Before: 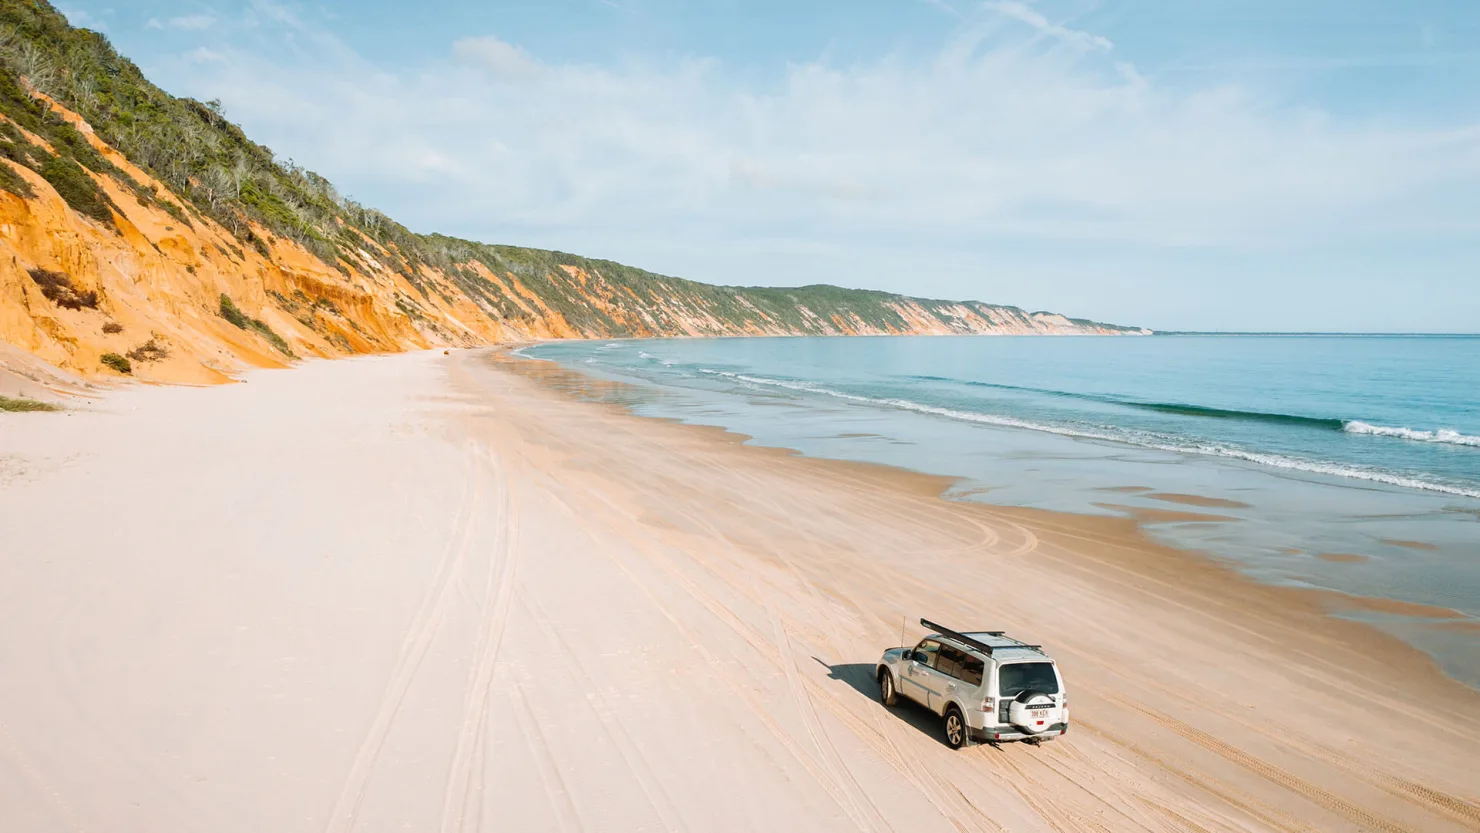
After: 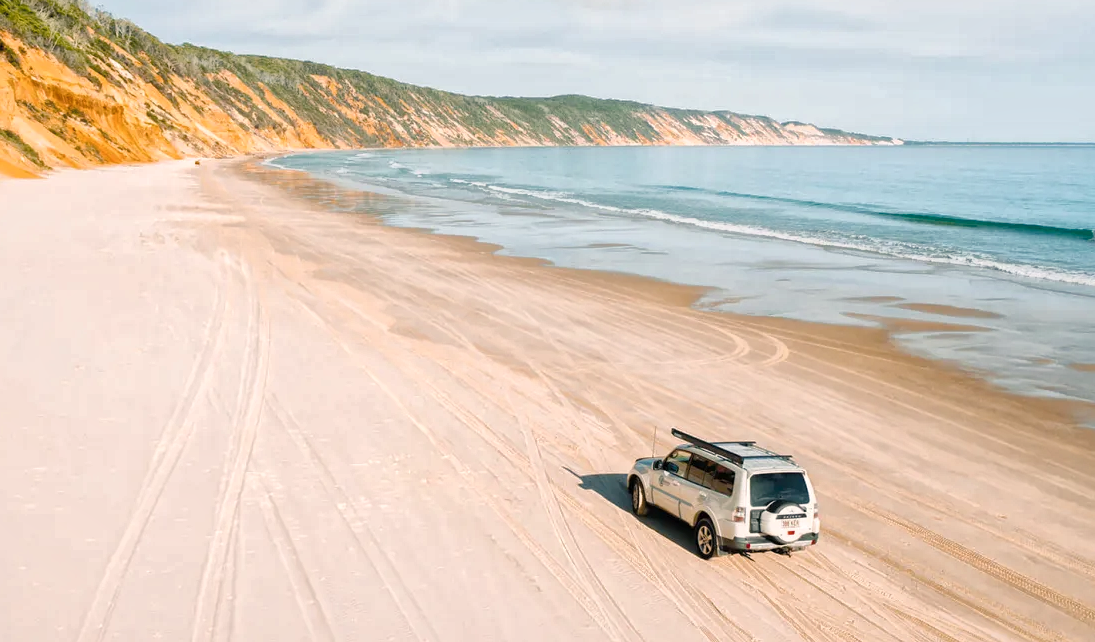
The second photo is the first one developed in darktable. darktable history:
color balance rgb: shadows lift › chroma 4.21%, shadows lift › hue 252.22°, highlights gain › chroma 1.36%, highlights gain › hue 50.24°, perceptual saturation grading › mid-tones 6.33%, perceptual saturation grading › shadows 72.44%, perceptual brilliance grading › highlights 11.59%, contrast 5.05%
color correction: saturation 0.8
crop: left 16.871%, top 22.857%, right 9.116%
global tonemap: drago (1, 100), detail 1
